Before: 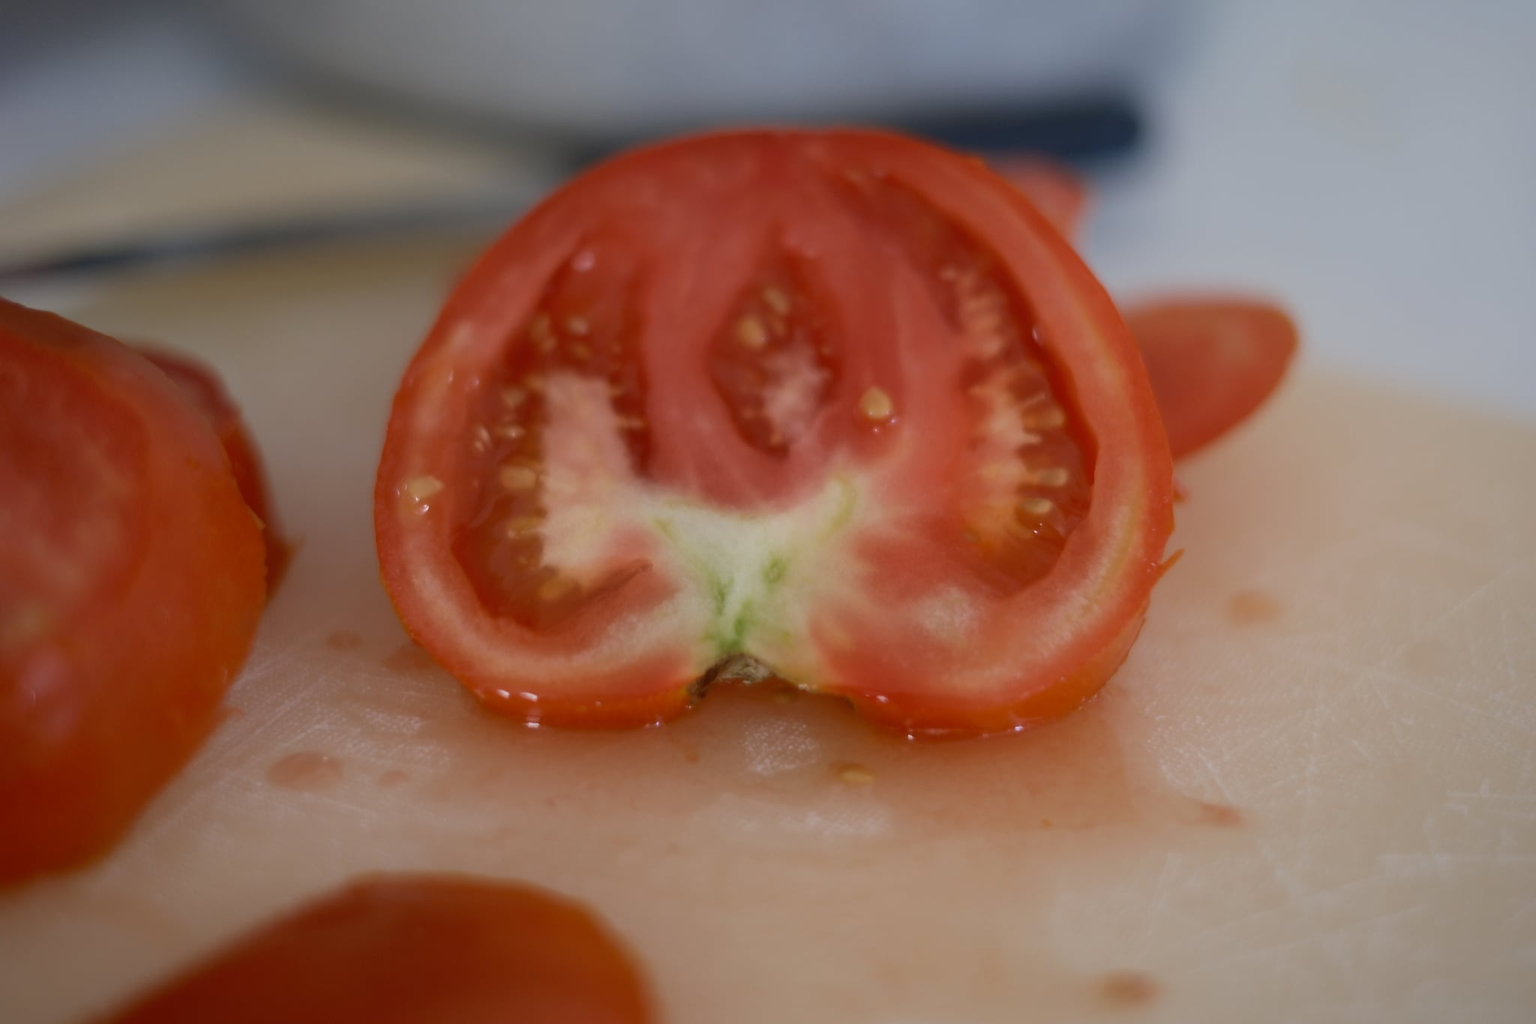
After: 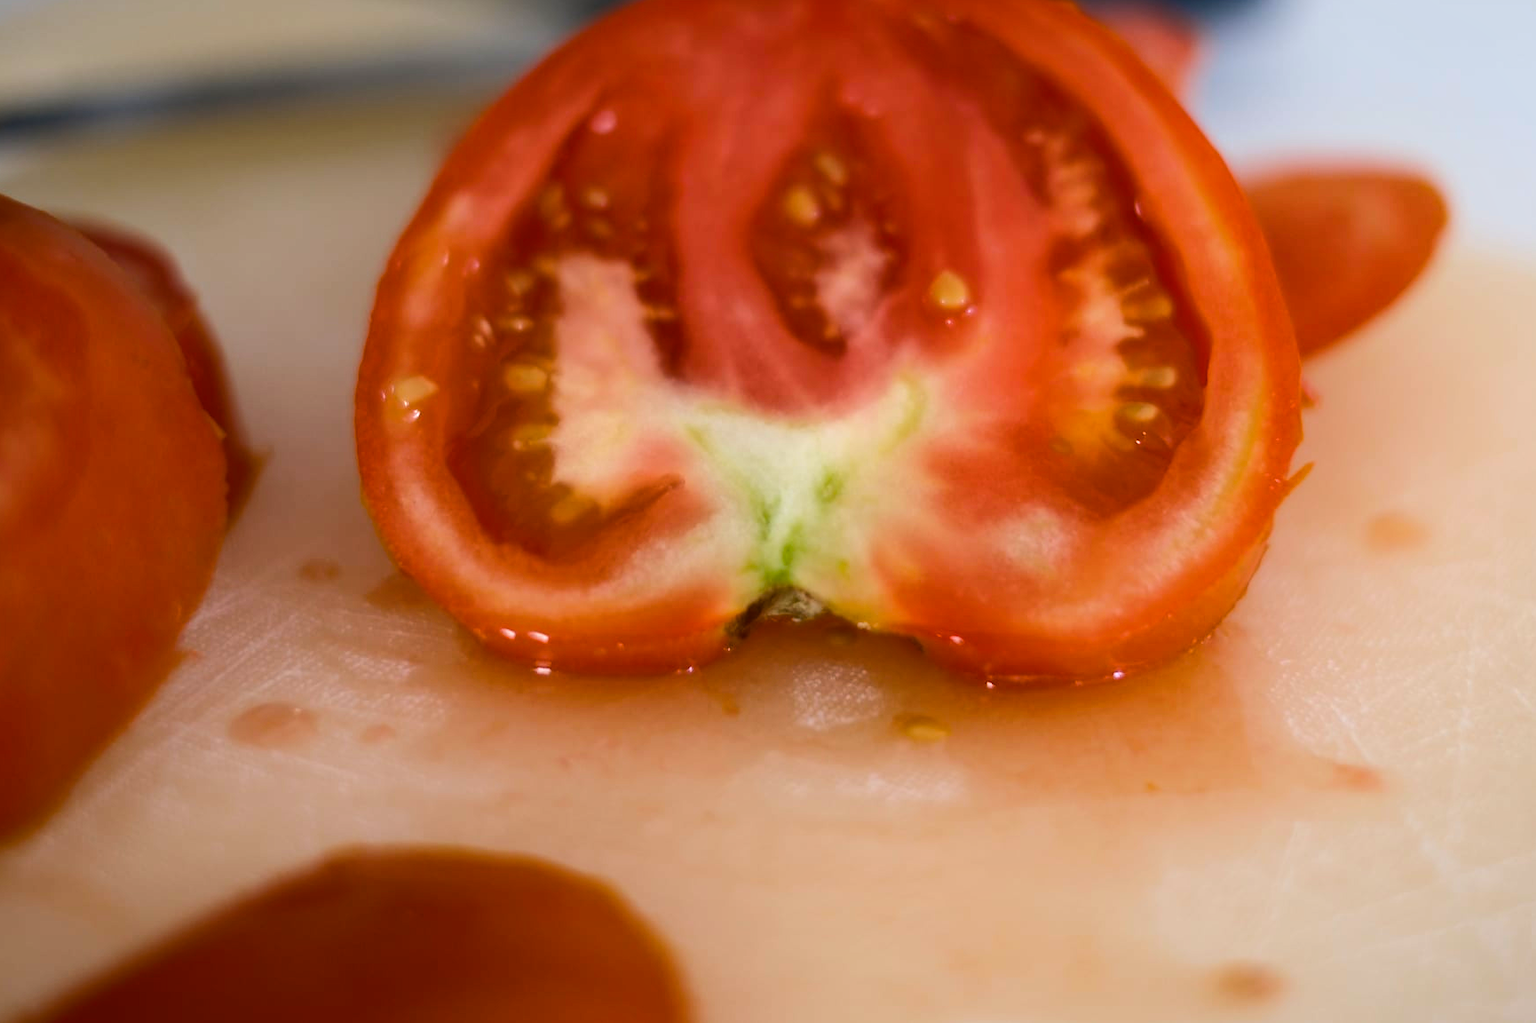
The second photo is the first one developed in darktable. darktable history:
tone equalizer: -8 EV -0.75 EV, -7 EV -0.7 EV, -6 EV -0.6 EV, -5 EV -0.4 EV, -3 EV 0.4 EV, -2 EV 0.6 EV, -1 EV 0.7 EV, +0 EV 0.75 EV, edges refinement/feathering 500, mask exposure compensation -1.57 EV, preserve details no
color balance rgb: perceptual saturation grading › global saturation 25%, perceptual brilliance grading › mid-tones 10%, perceptual brilliance grading › shadows 15%, global vibrance 20%
shadows and highlights: shadows 0, highlights 40
crop and rotate: left 4.842%, top 15.51%, right 10.668%
